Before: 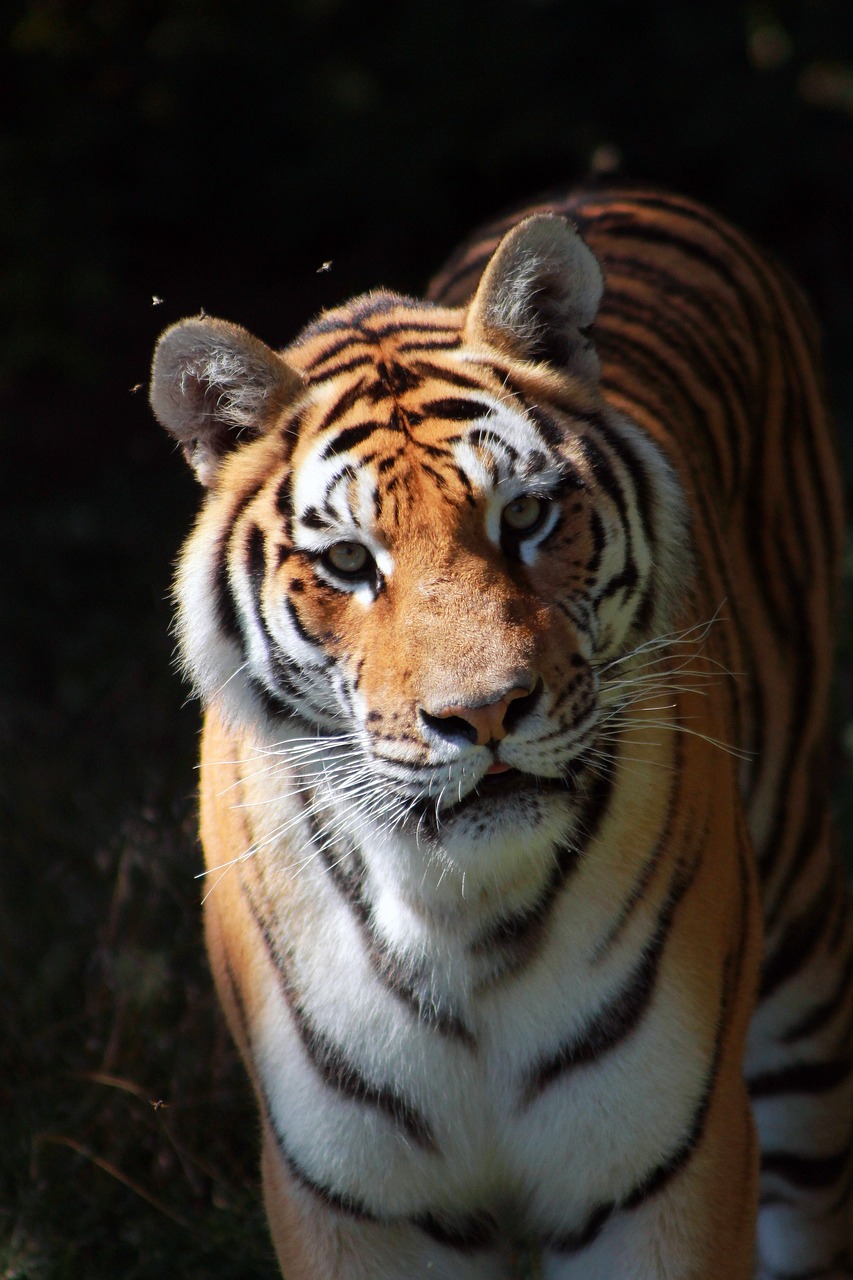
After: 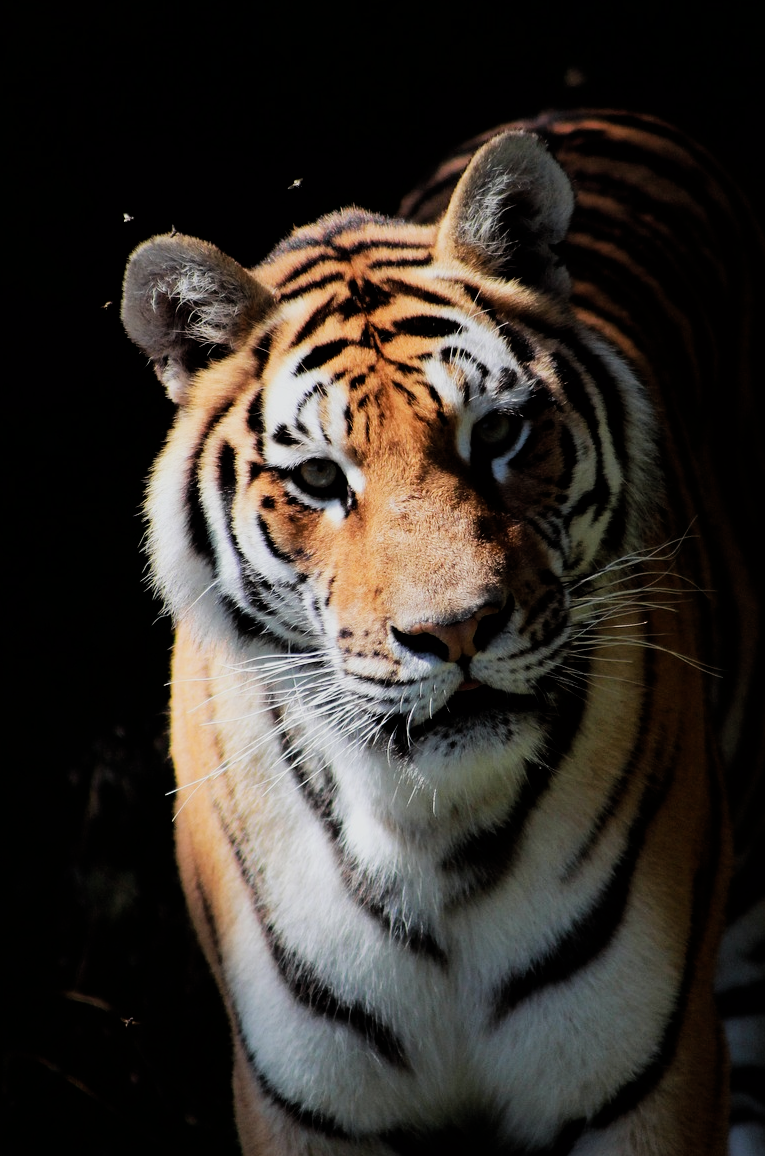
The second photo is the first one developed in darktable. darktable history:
crop: left 3.489%, top 6.497%, right 6.739%, bottom 3.19%
filmic rgb: black relative exposure -5.14 EV, white relative exposure 3.99 EV, threshold 5.95 EV, hardness 2.89, contrast 1.296, highlights saturation mix -31.46%, enable highlight reconstruction true
